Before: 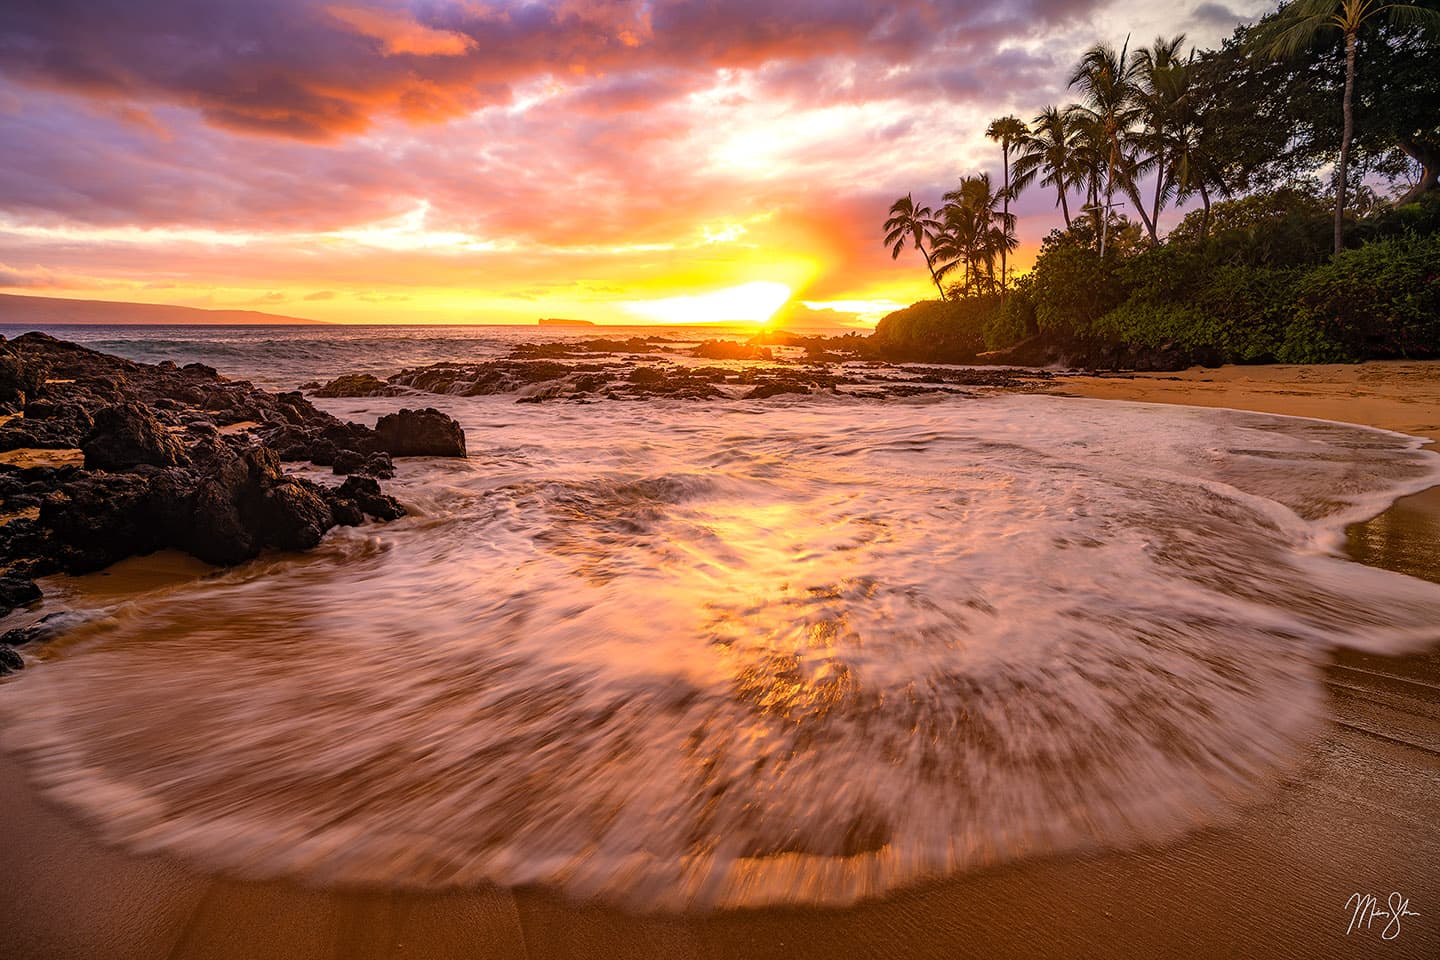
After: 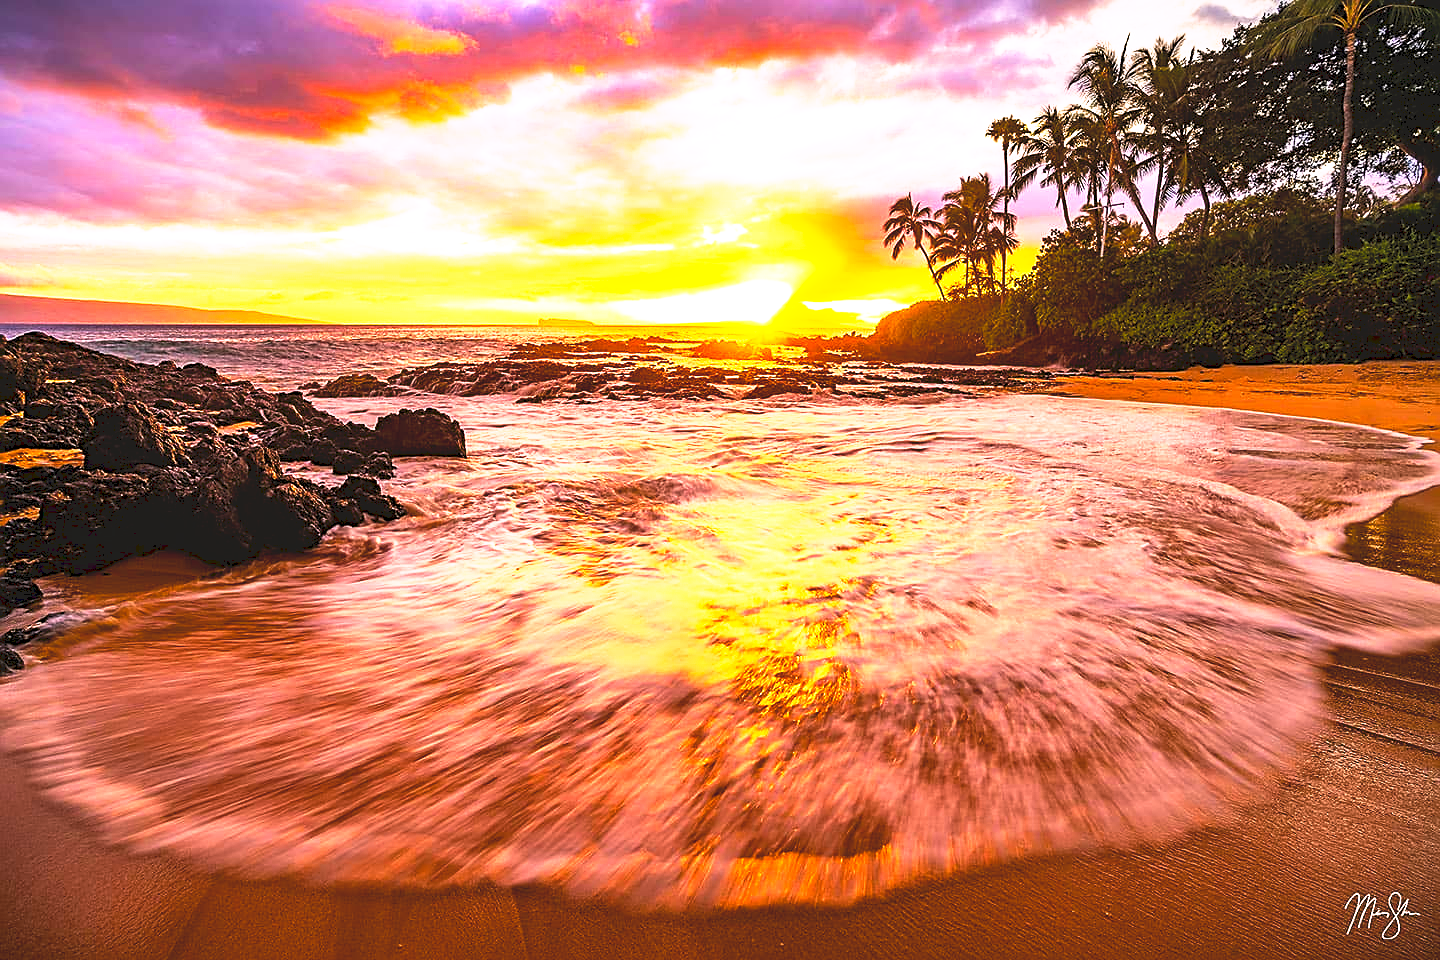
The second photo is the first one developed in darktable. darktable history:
color balance rgb: power › luminance -3.828%, power › hue 140.36°, perceptual saturation grading › global saturation 25.771%, perceptual brilliance grading › global brilliance 18.692%, contrast -10.123%
sharpen: on, module defaults
tone curve: curves: ch0 [(0, 0) (0.003, 0.116) (0.011, 0.116) (0.025, 0.113) (0.044, 0.114) (0.069, 0.118) (0.1, 0.137) (0.136, 0.171) (0.177, 0.213) (0.224, 0.259) (0.277, 0.316) (0.335, 0.381) (0.399, 0.458) (0.468, 0.548) (0.543, 0.654) (0.623, 0.775) (0.709, 0.895) (0.801, 0.972) (0.898, 0.991) (1, 1)], preserve colors none
color correction: highlights a* 3.16, highlights b* -1.57, shadows a* -0.098, shadows b* 1.78, saturation 0.981
